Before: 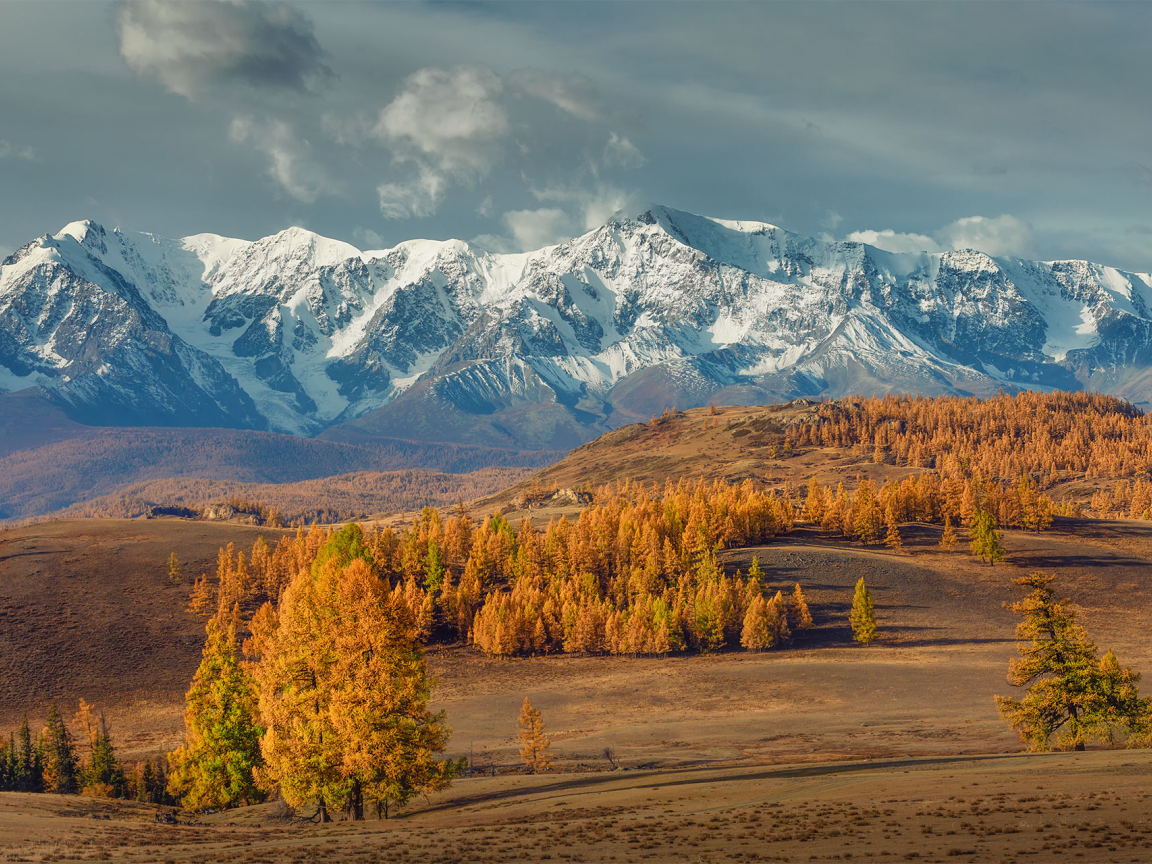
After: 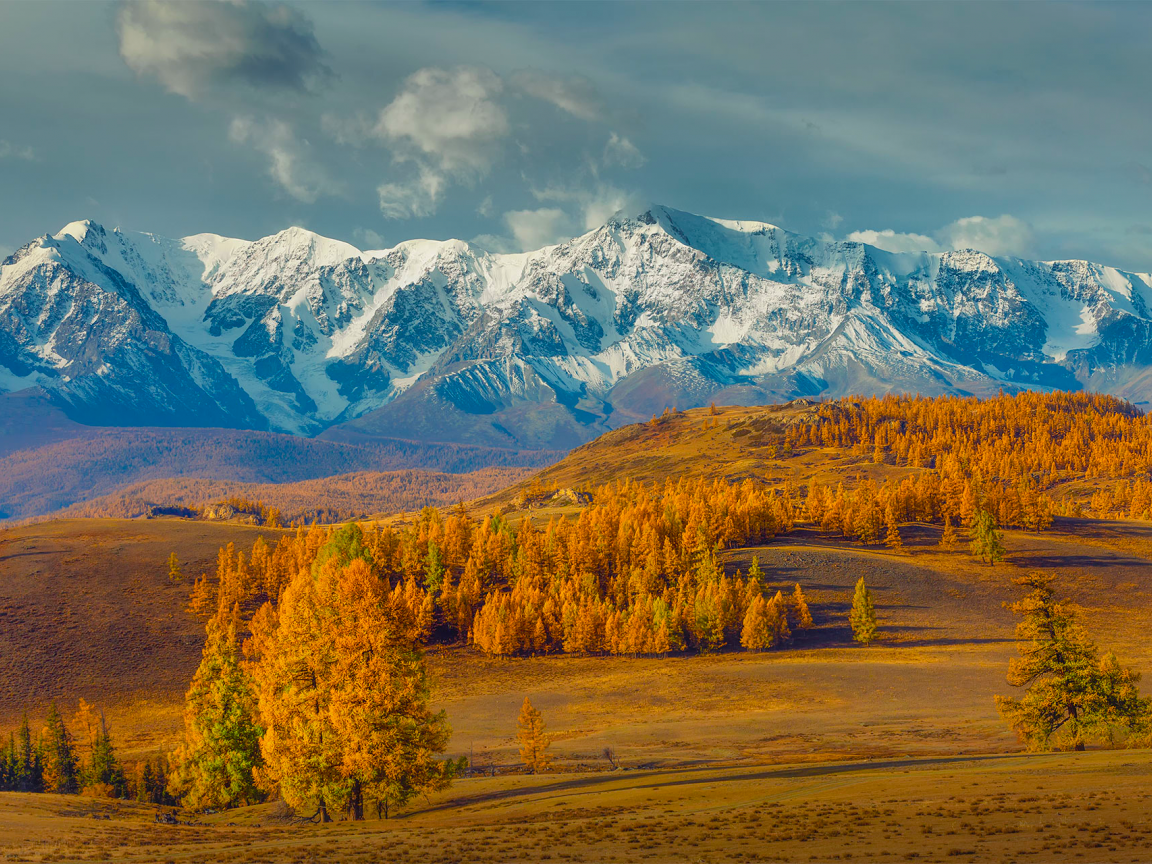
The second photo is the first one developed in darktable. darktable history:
color balance rgb: linear chroma grading › global chroma 10%, perceptual saturation grading › global saturation 30%, global vibrance 10%
shadows and highlights: on, module defaults
